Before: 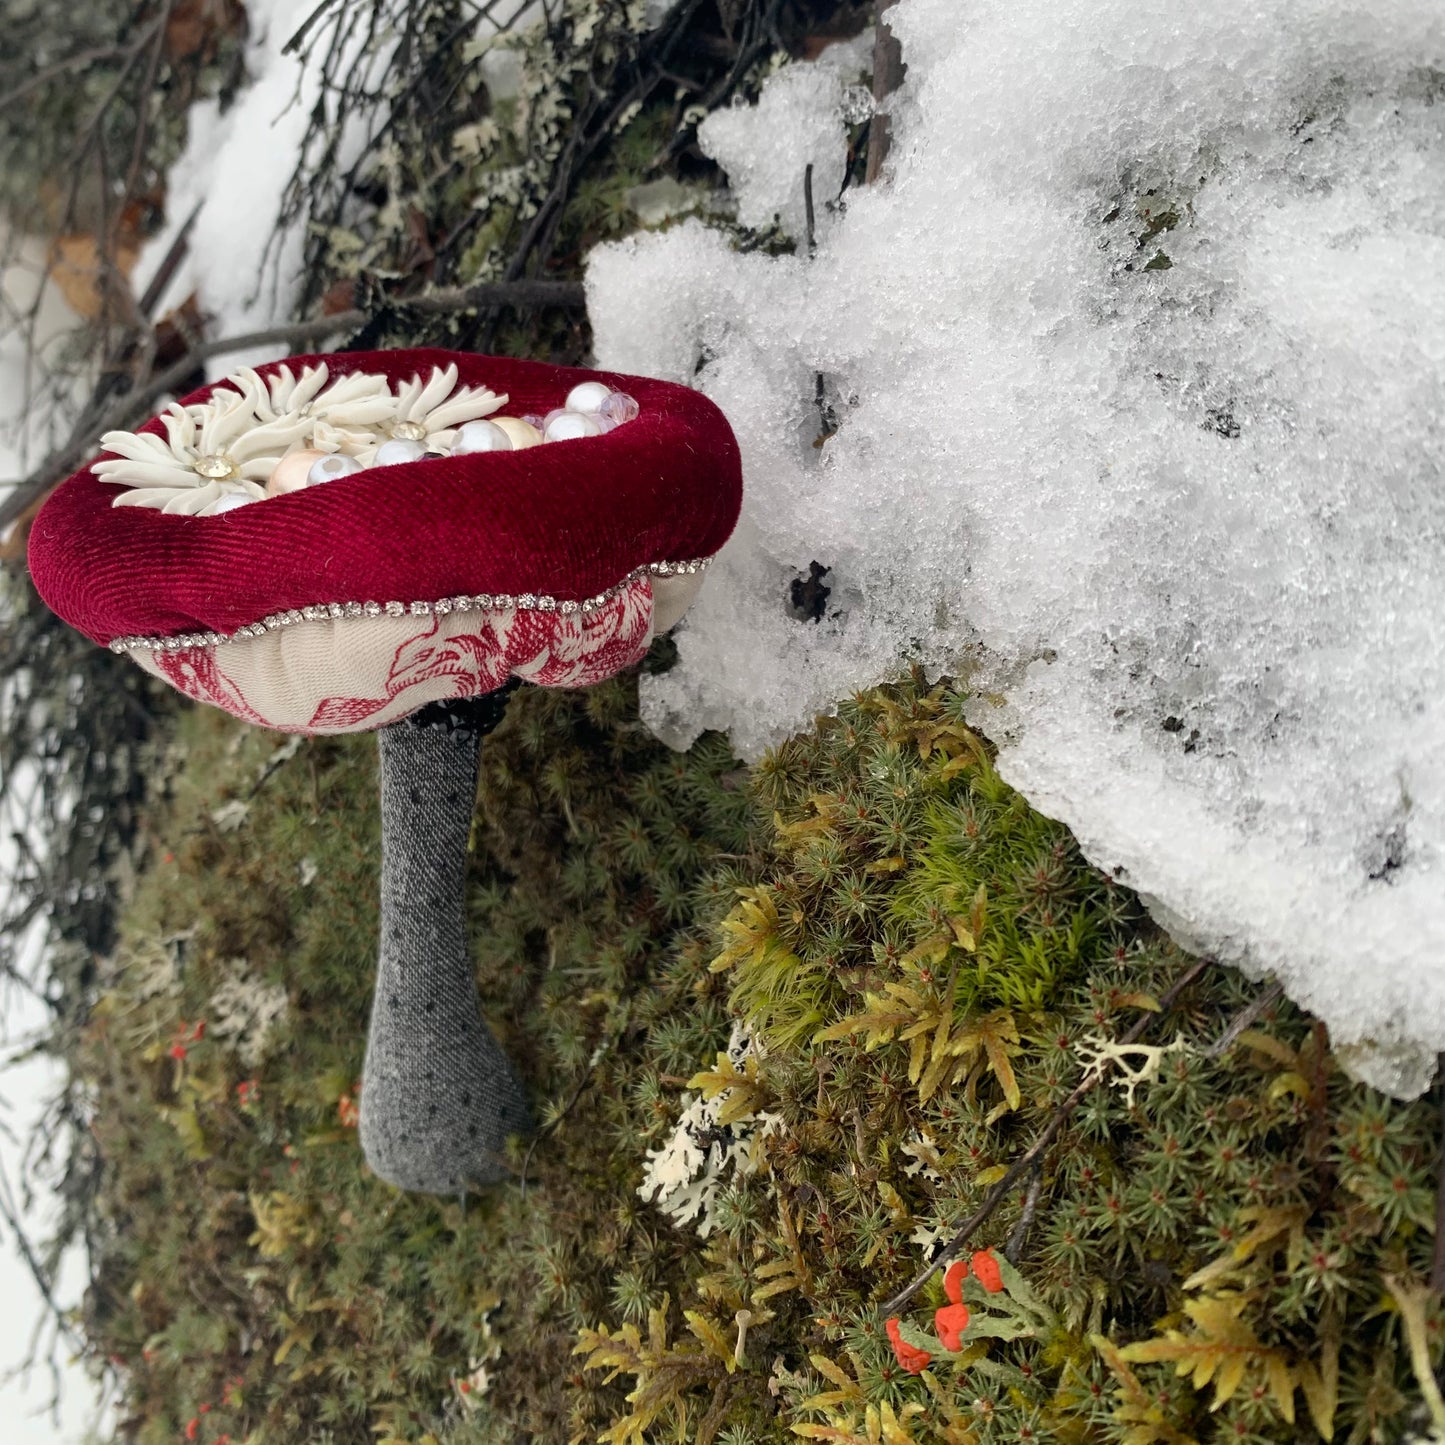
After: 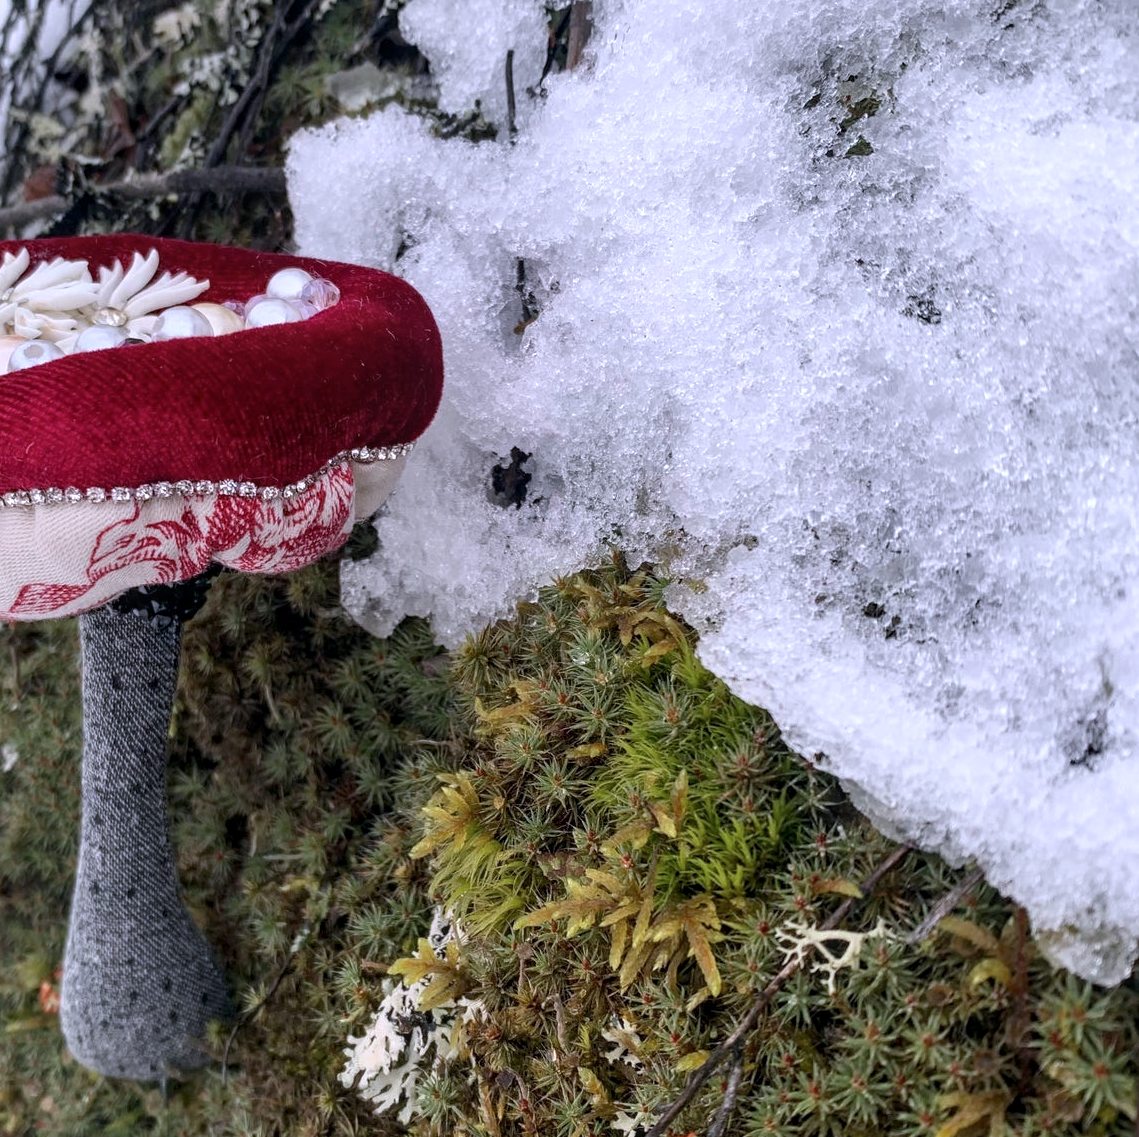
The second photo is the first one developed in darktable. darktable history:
crop and rotate: left 20.74%, top 7.912%, right 0.375%, bottom 13.378%
local contrast: on, module defaults
color calibration: x 0.37, y 0.382, temperature 4313.32 K
white balance: red 1.05, blue 1.072
